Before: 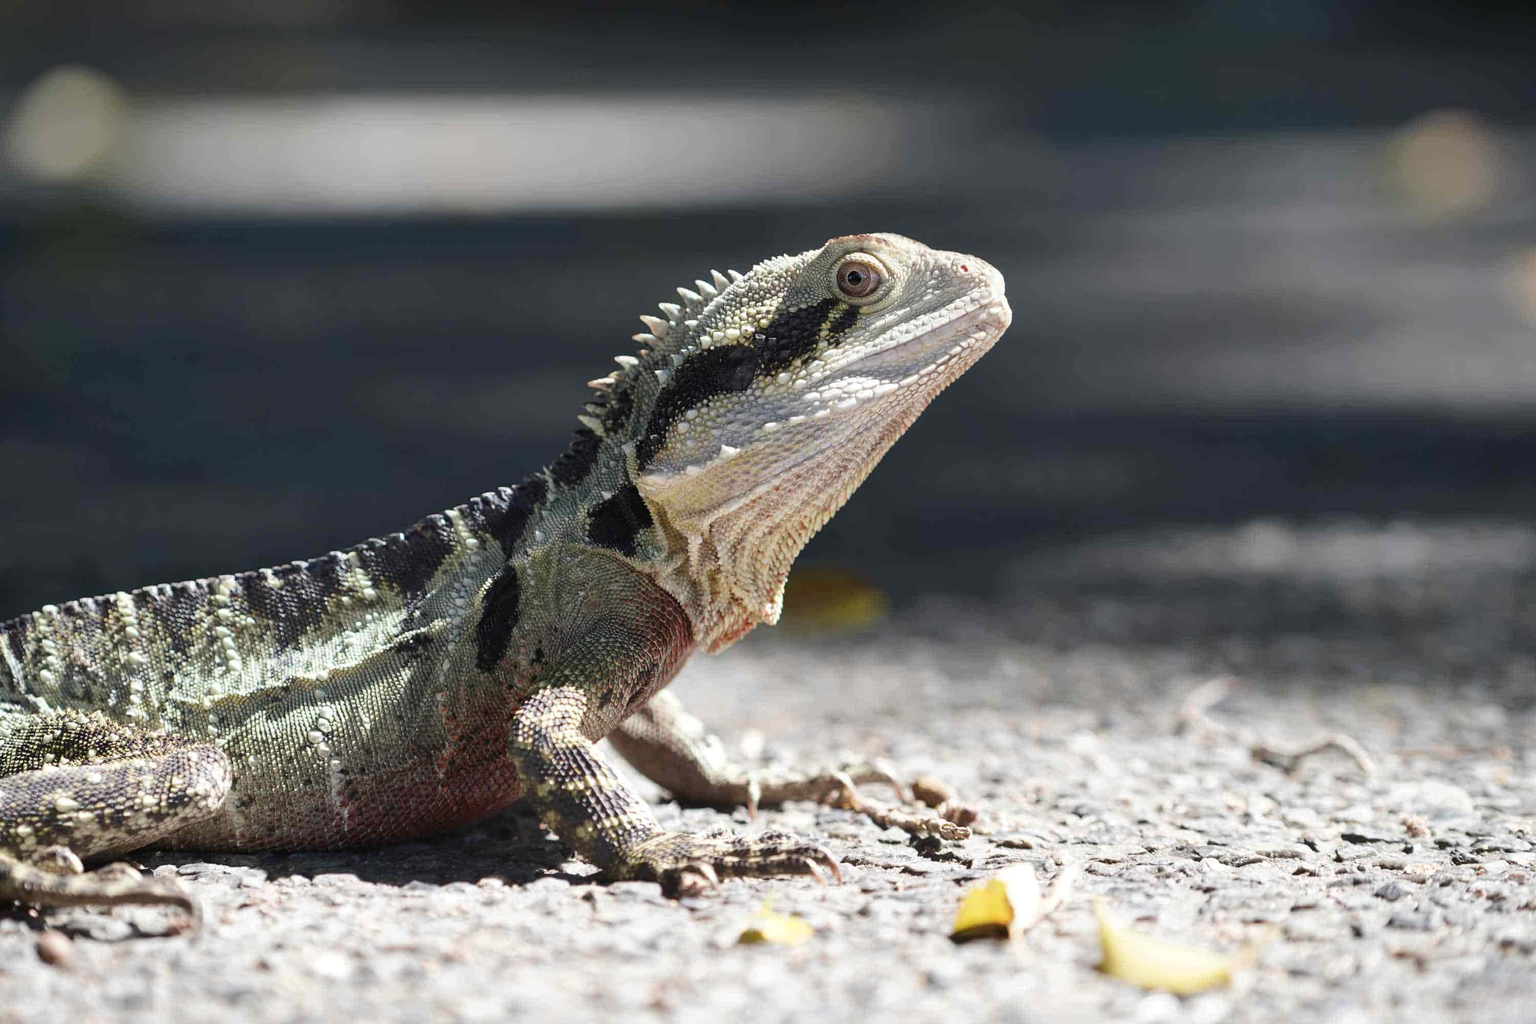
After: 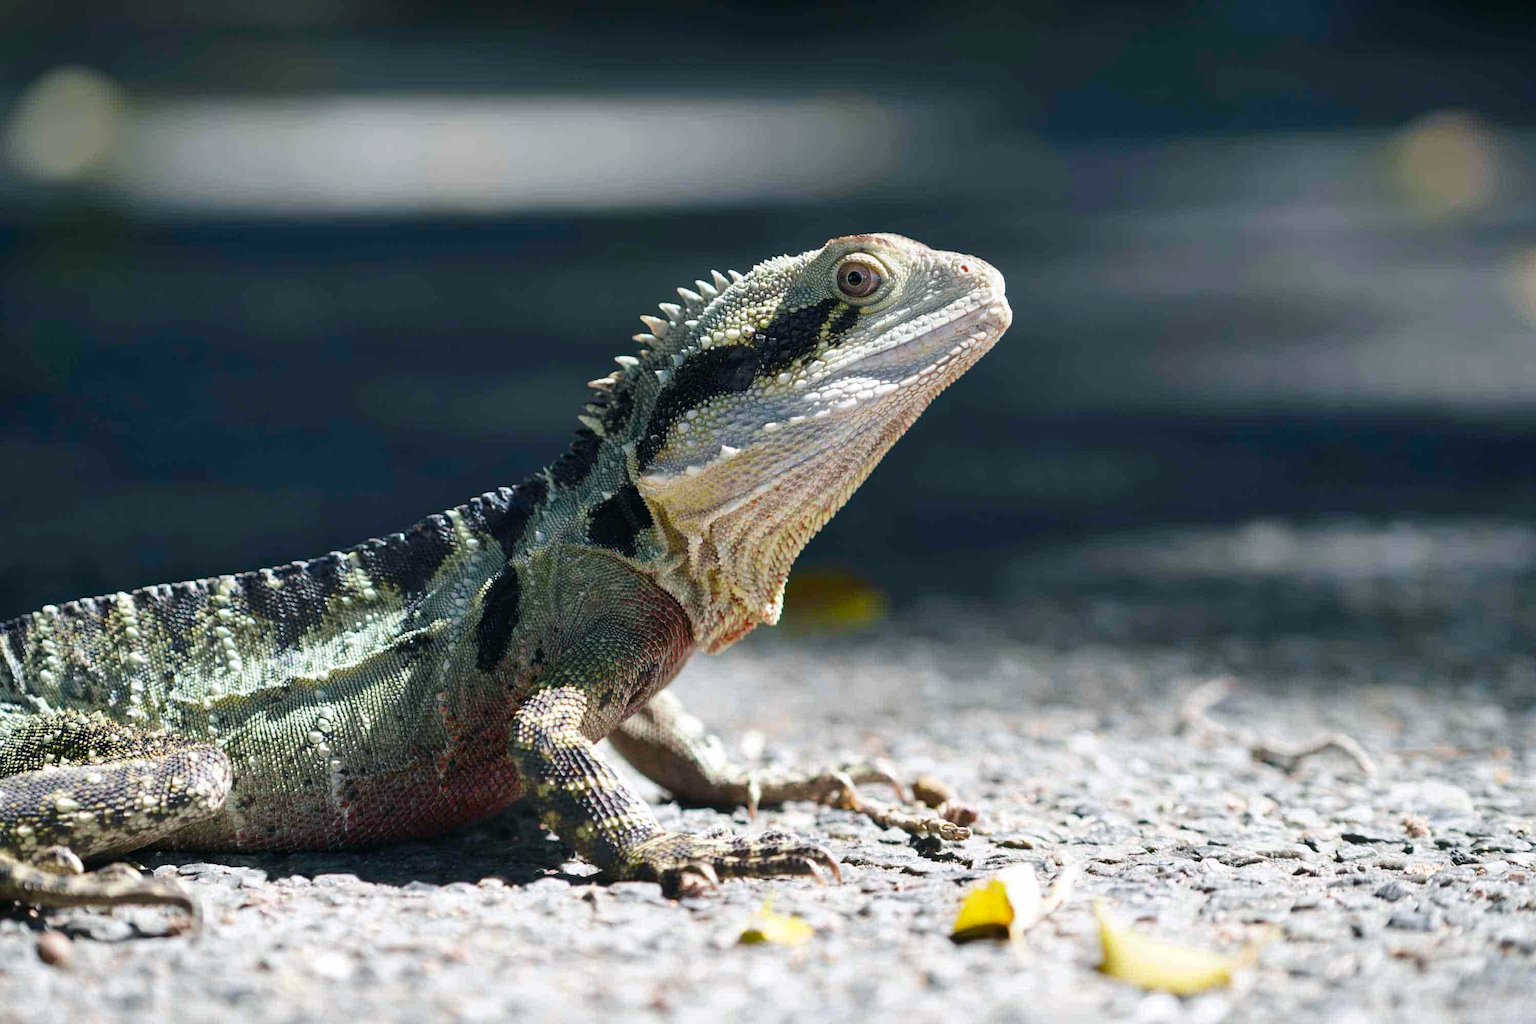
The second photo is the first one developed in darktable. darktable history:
color balance rgb: power › luminance -8.015%, power › chroma 1.098%, power › hue 217.99°, linear chroma grading › global chroma 19.109%, perceptual saturation grading › global saturation 19.382%
